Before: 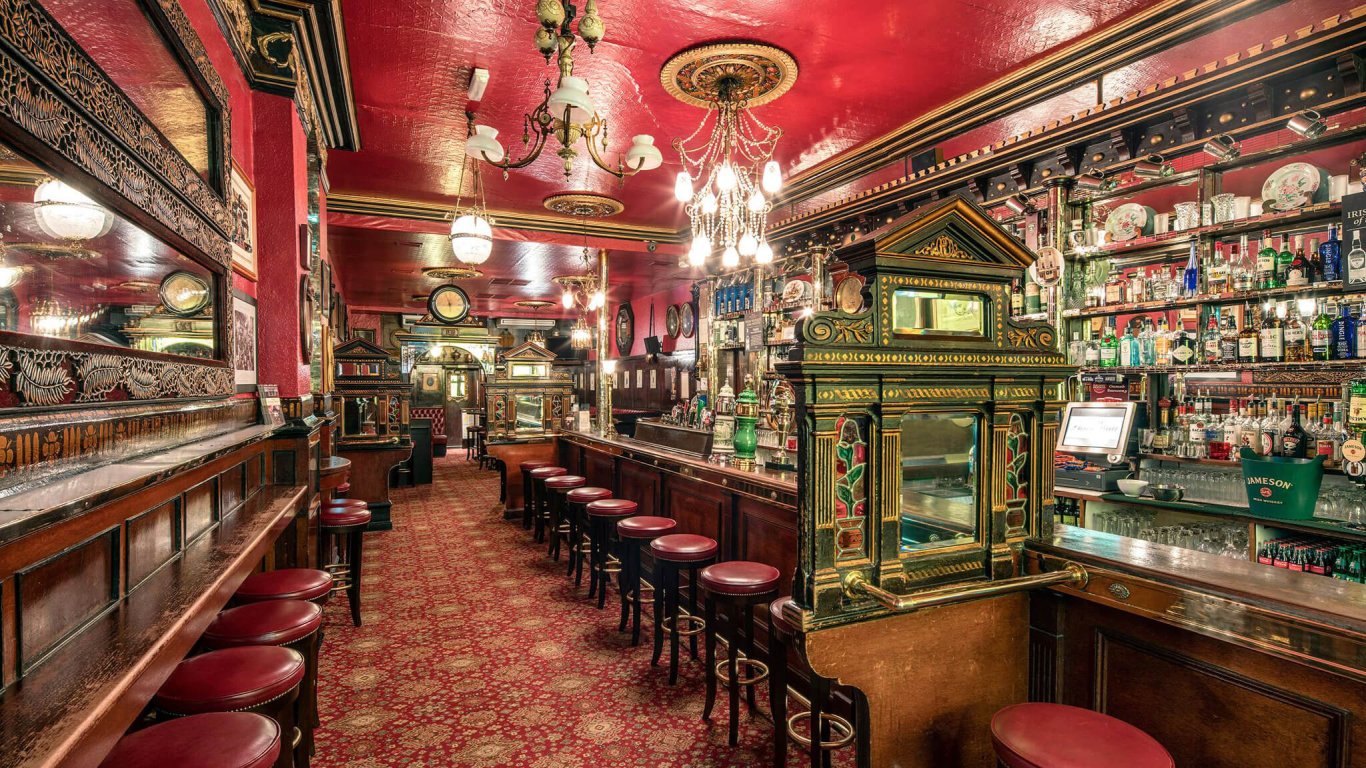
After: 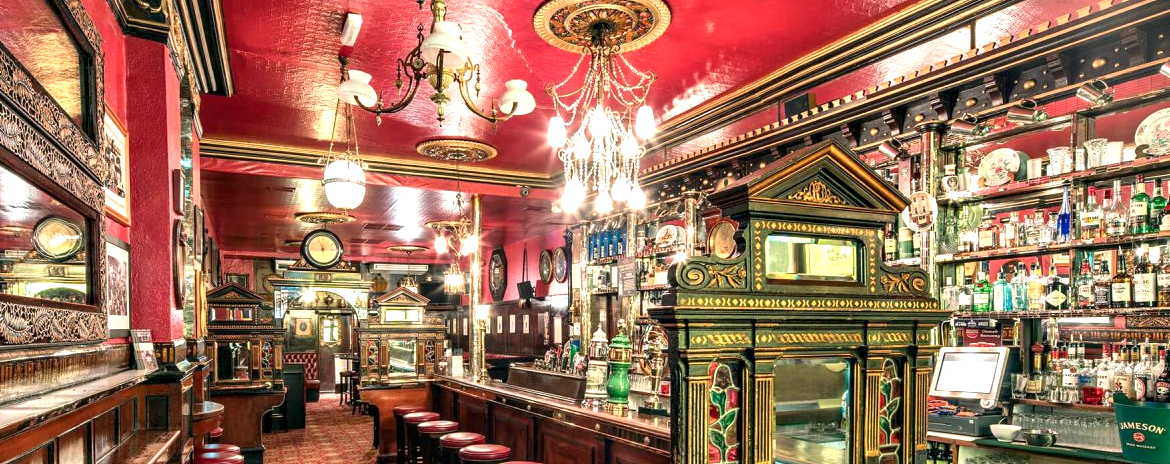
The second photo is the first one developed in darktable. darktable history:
exposure: exposure 0.574 EV, compensate highlight preservation false
crop and rotate: left 9.345%, top 7.22%, right 4.982%, bottom 32.331%
contrast equalizer: octaves 7, y [[0.6 ×6], [0.55 ×6], [0 ×6], [0 ×6], [0 ×6]], mix 0.29
